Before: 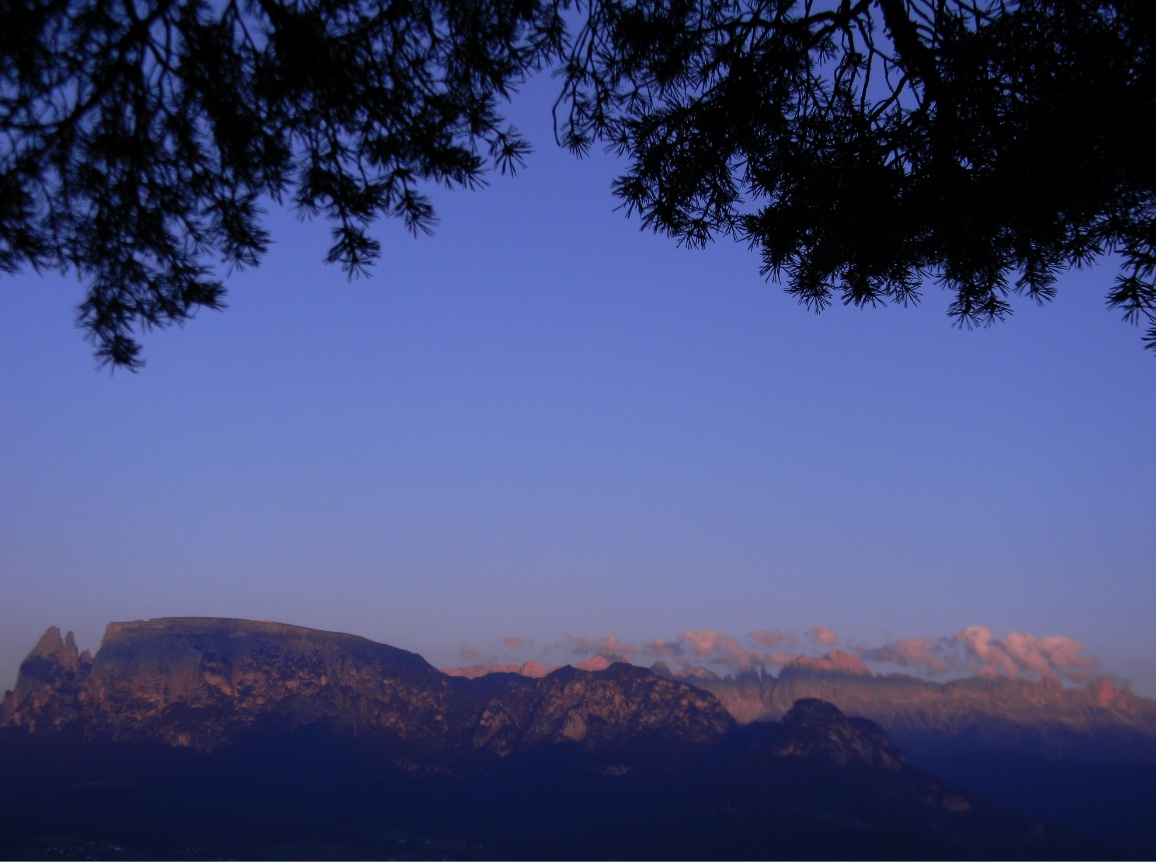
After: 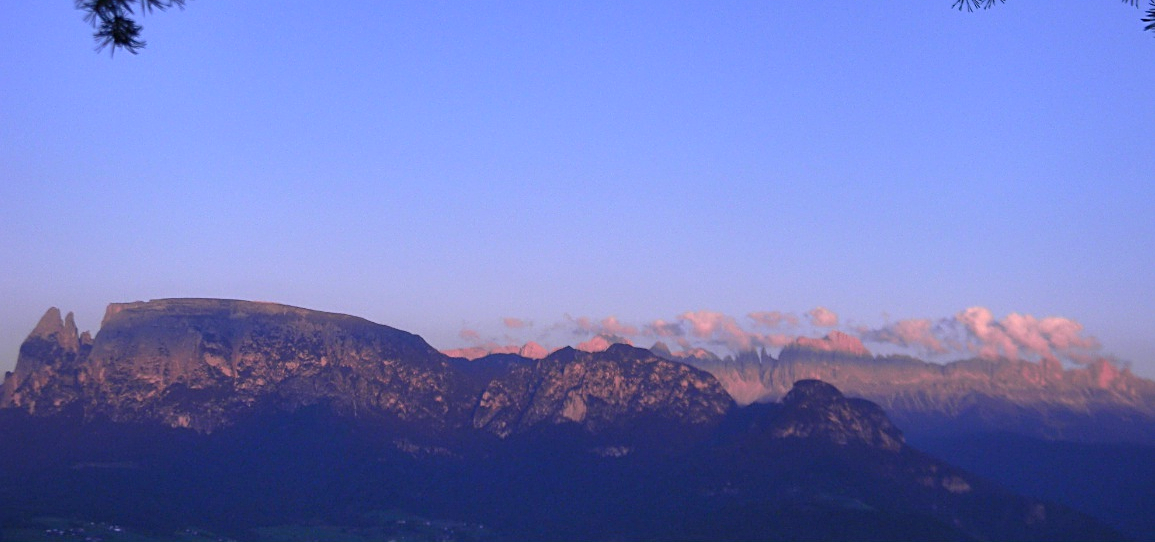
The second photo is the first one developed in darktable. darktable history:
crop and rotate: top 37.009%
exposure: exposure 1 EV, compensate highlight preservation false
shadows and highlights: soften with gaussian
sharpen: on, module defaults
